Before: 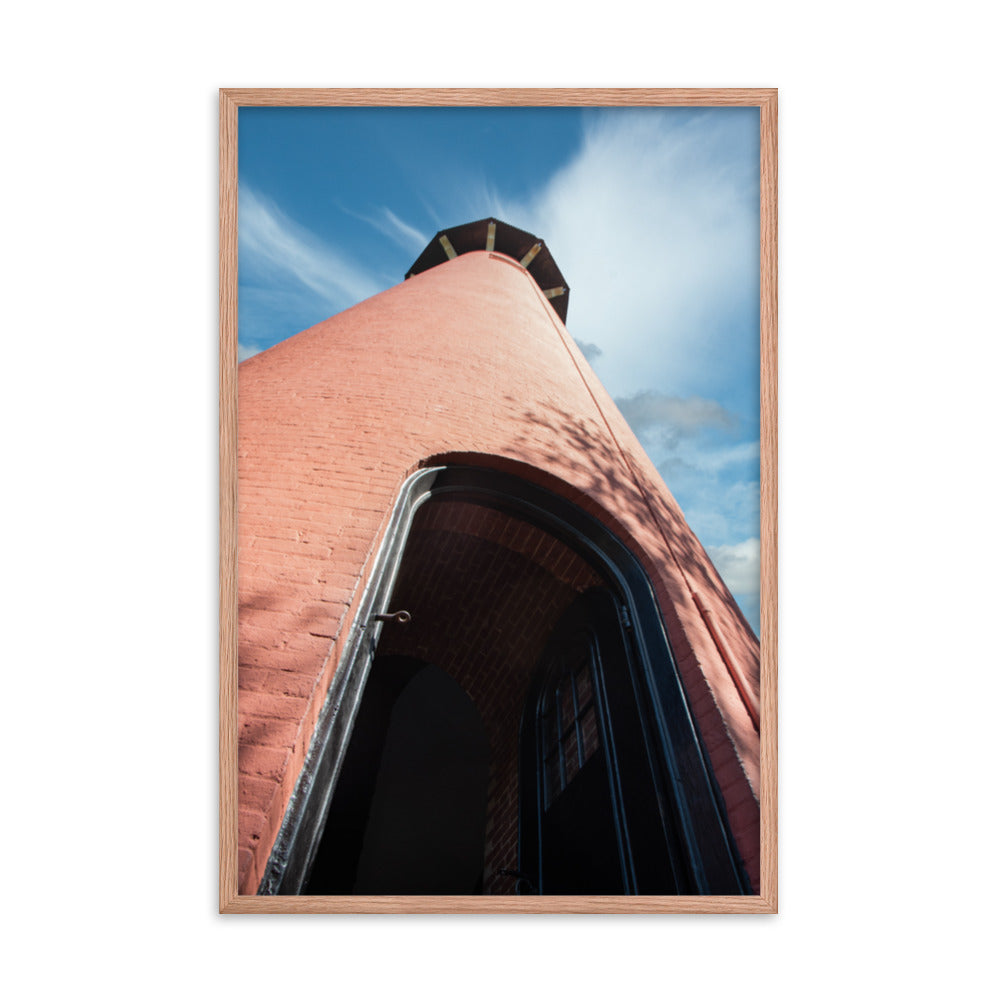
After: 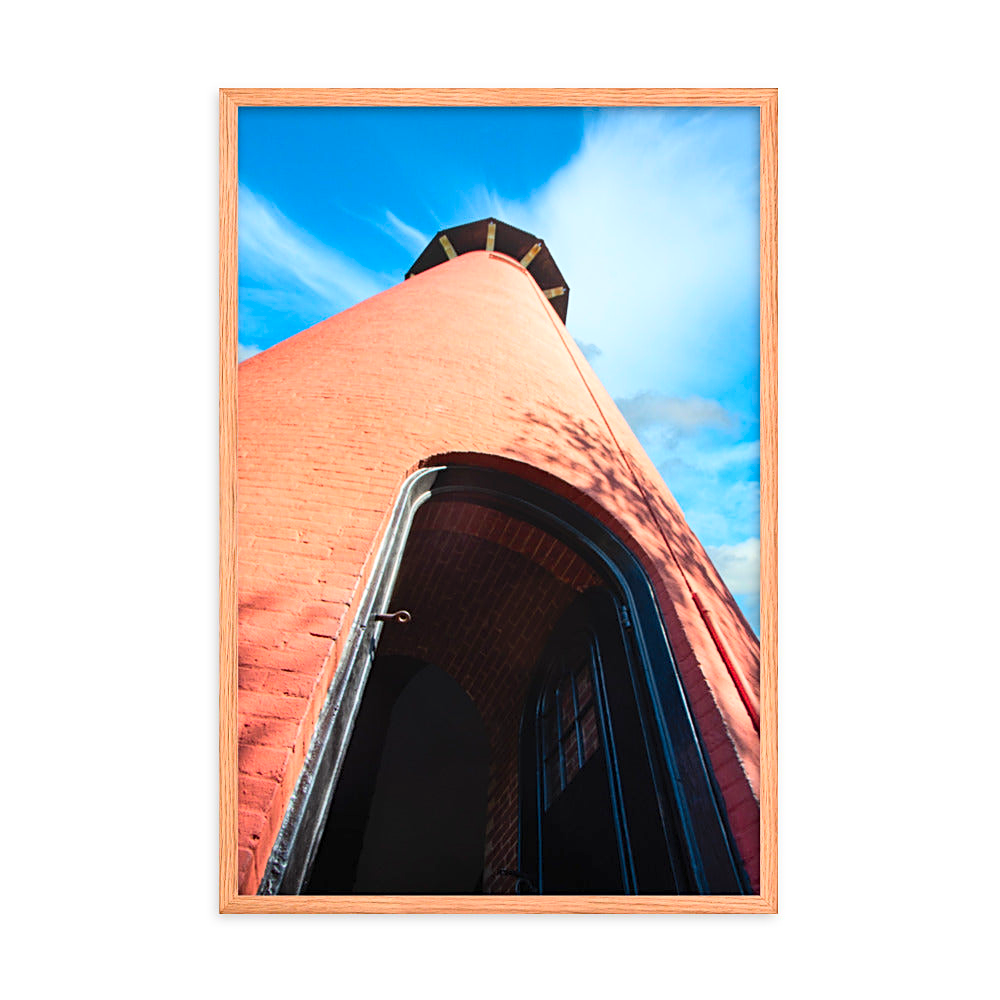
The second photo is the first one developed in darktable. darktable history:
contrast brightness saturation: contrast 0.2, brightness 0.2, saturation 0.808
sharpen: on, module defaults
